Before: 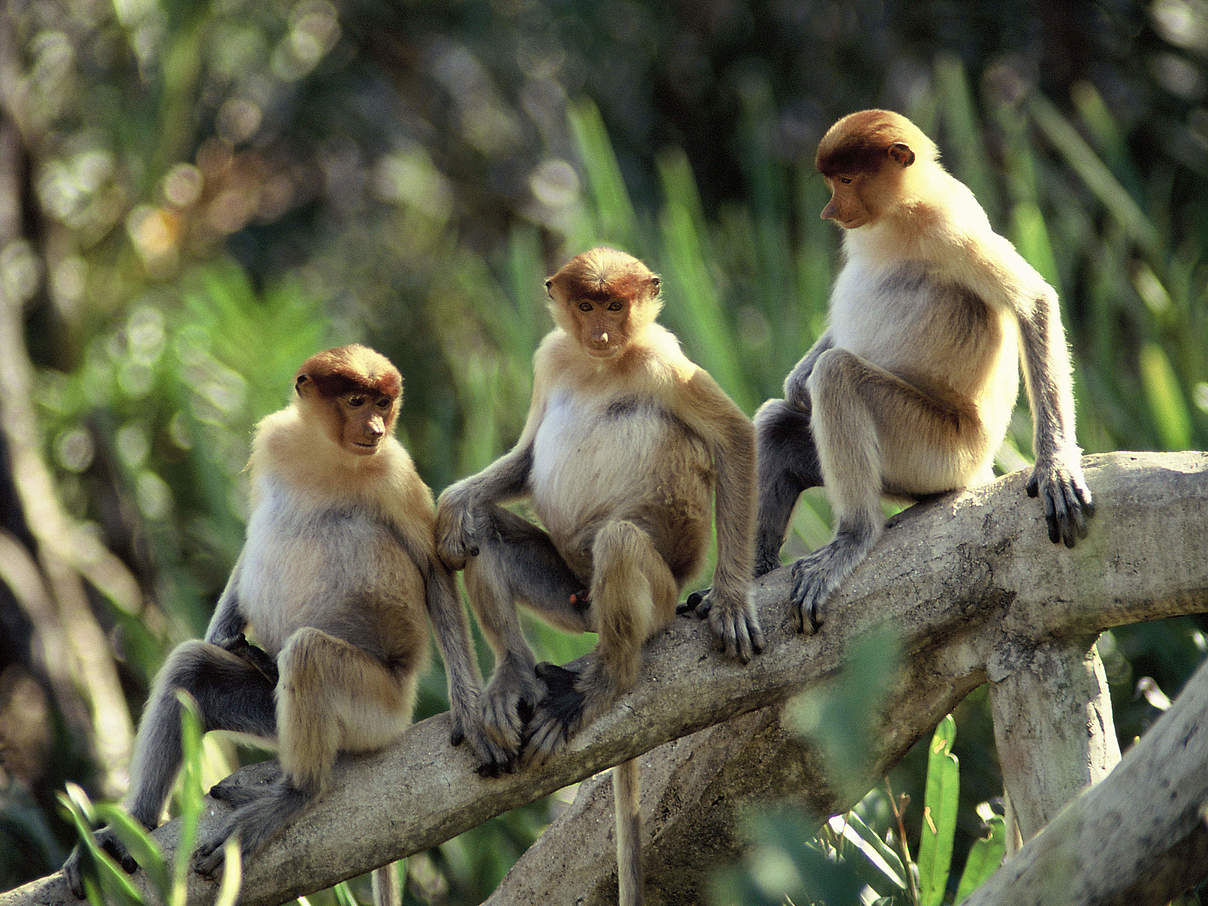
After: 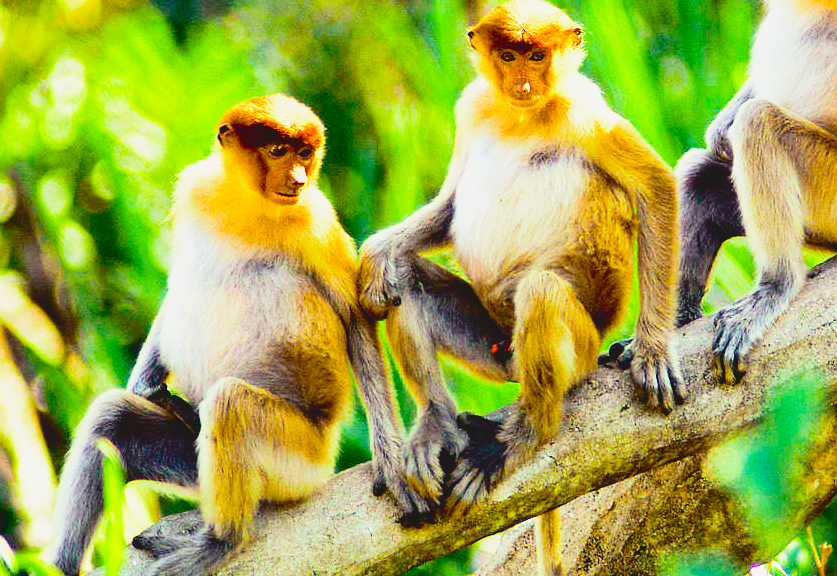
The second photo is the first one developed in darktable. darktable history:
tone curve: curves: ch0 [(0, 0.087) (0.175, 0.178) (0.466, 0.498) (0.715, 0.764) (1, 0.961)]; ch1 [(0, 0) (0.437, 0.398) (0.476, 0.466) (0.505, 0.505) (0.534, 0.544) (0.612, 0.605) (0.641, 0.643) (1, 1)]; ch2 [(0, 0) (0.359, 0.379) (0.427, 0.453) (0.489, 0.495) (0.531, 0.534) (0.579, 0.579) (1, 1)], color space Lab, independent channels, preserve colors none
crop: left 6.488%, top 27.668%, right 24.183%, bottom 8.656%
base curve: curves: ch0 [(0, 0) (0.012, 0.01) (0.073, 0.168) (0.31, 0.711) (0.645, 0.957) (1, 1)], preserve colors none
color balance rgb: linear chroma grading › shadows 10%, linear chroma grading › highlights 10%, linear chroma grading › global chroma 15%, linear chroma grading › mid-tones 15%, perceptual saturation grading › global saturation 40%, perceptual saturation grading › highlights -25%, perceptual saturation grading › mid-tones 35%, perceptual saturation grading › shadows 35%, perceptual brilliance grading › global brilliance 11.29%, global vibrance 11.29%
exposure: black level correction 0.002, compensate highlight preservation false
